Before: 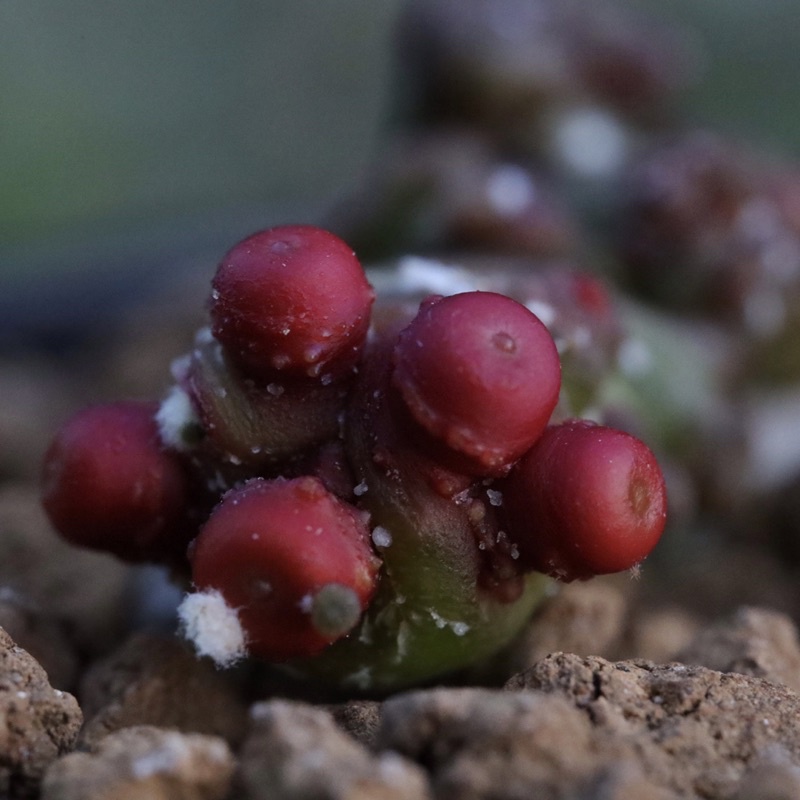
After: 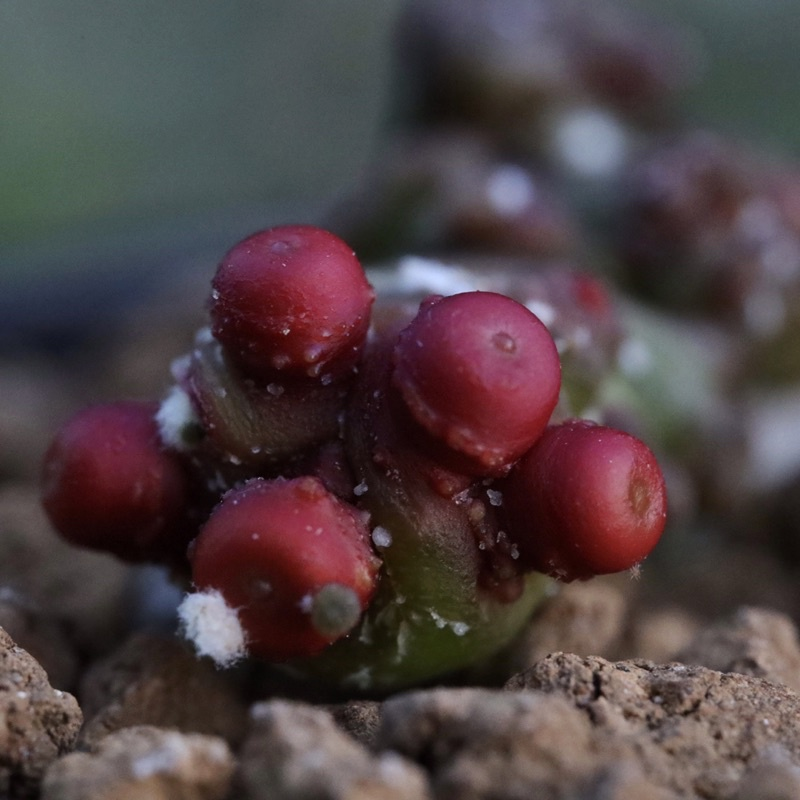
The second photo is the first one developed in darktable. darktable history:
shadows and highlights: shadows 12, white point adjustment 1.2, soften with gaussian
contrast brightness saturation: contrast 0.1, brightness 0.02, saturation 0.02
